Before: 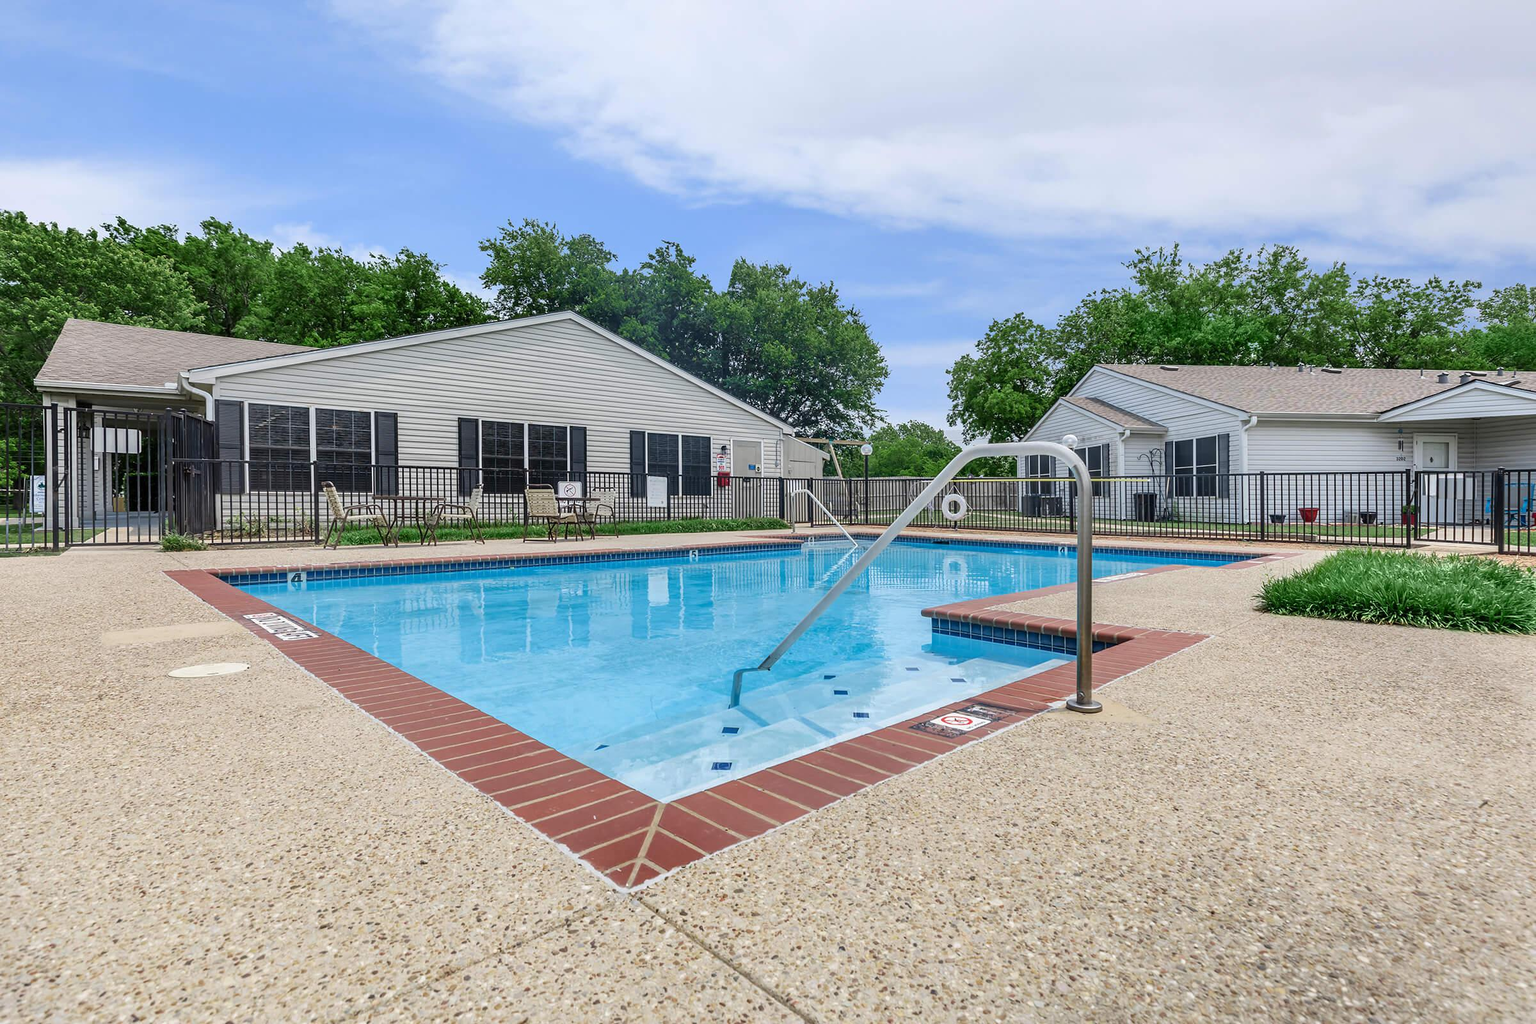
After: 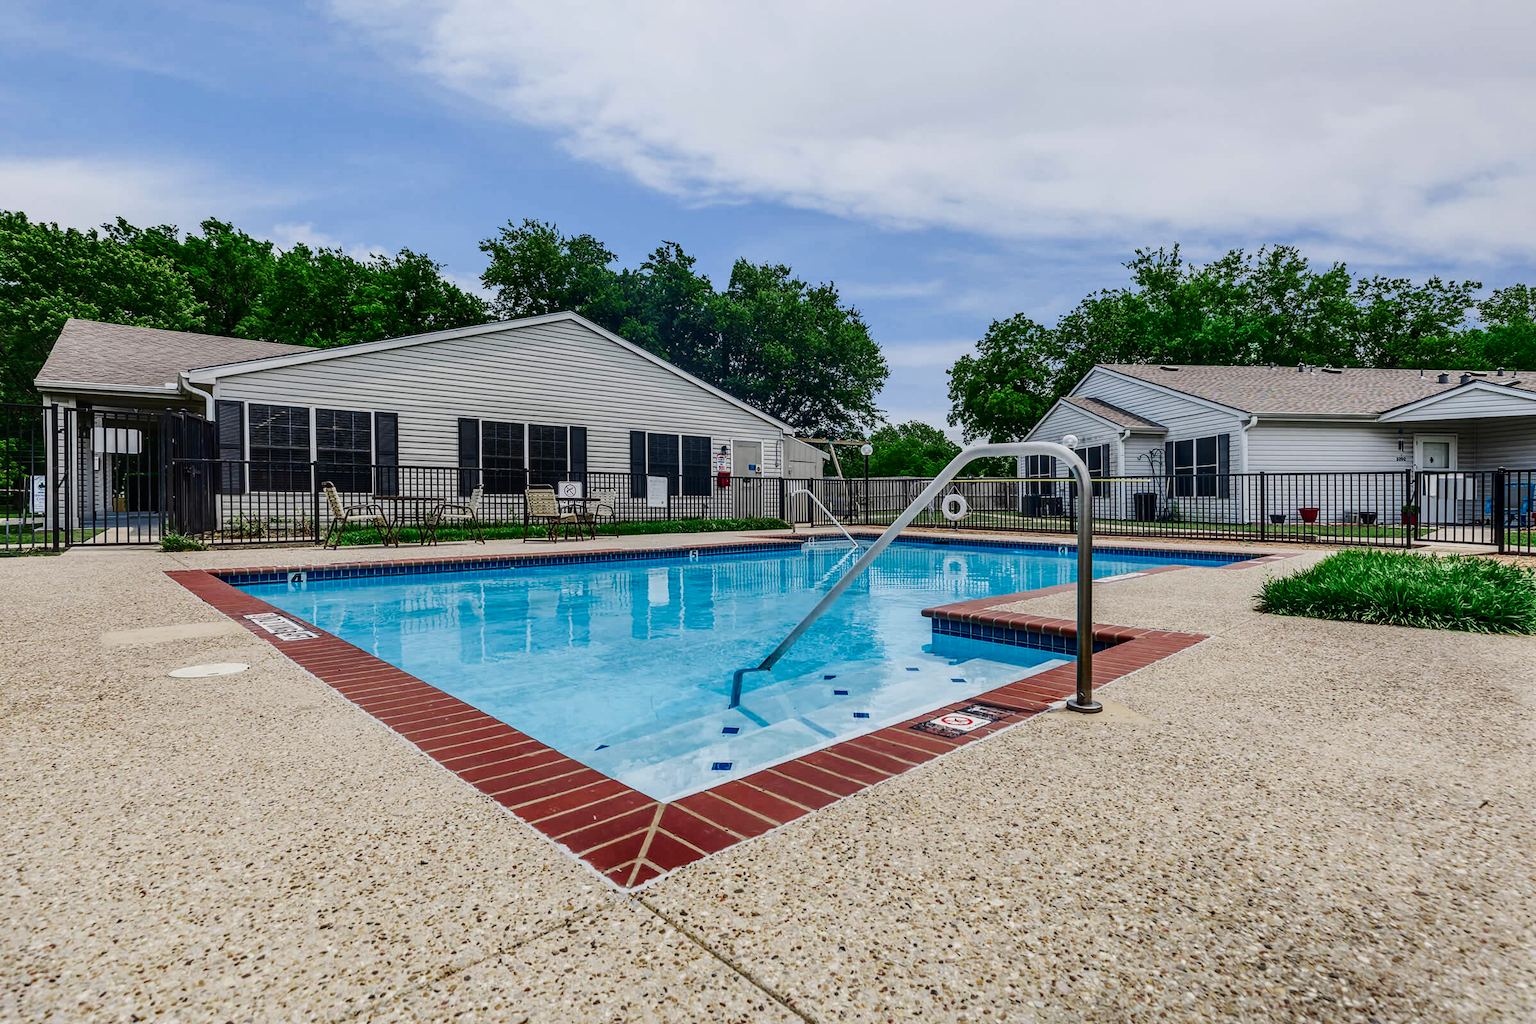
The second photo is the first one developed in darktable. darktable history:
contrast brightness saturation: contrast 0.132, brightness -0.232, saturation 0.142
local contrast: on, module defaults
tone curve: curves: ch0 [(0, 0.018) (0.036, 0.038) (0.15, 0.131) (0.27, 0.247) (0.528, 0.554) (0.761, 0.761) (1, 0.919)]; ch1 [(0, 0) (0.179, 0.173) (0.322, 0.32) (0.429, 0.431) (0.502, 0.5) (0.519, 0.522) (0.562, 0.588) (0.625, 0.67) (0.711, 0.745) (1, 1)]; ch2 [(0, 0) (0.29, 0.295) (0.404, 0.436) (0.497, 0.499) (0.521, 0.523) (0.561, 0.605) (0.657, 0.655) (0.712, 0.764) (1, 1)], preserve colors none
